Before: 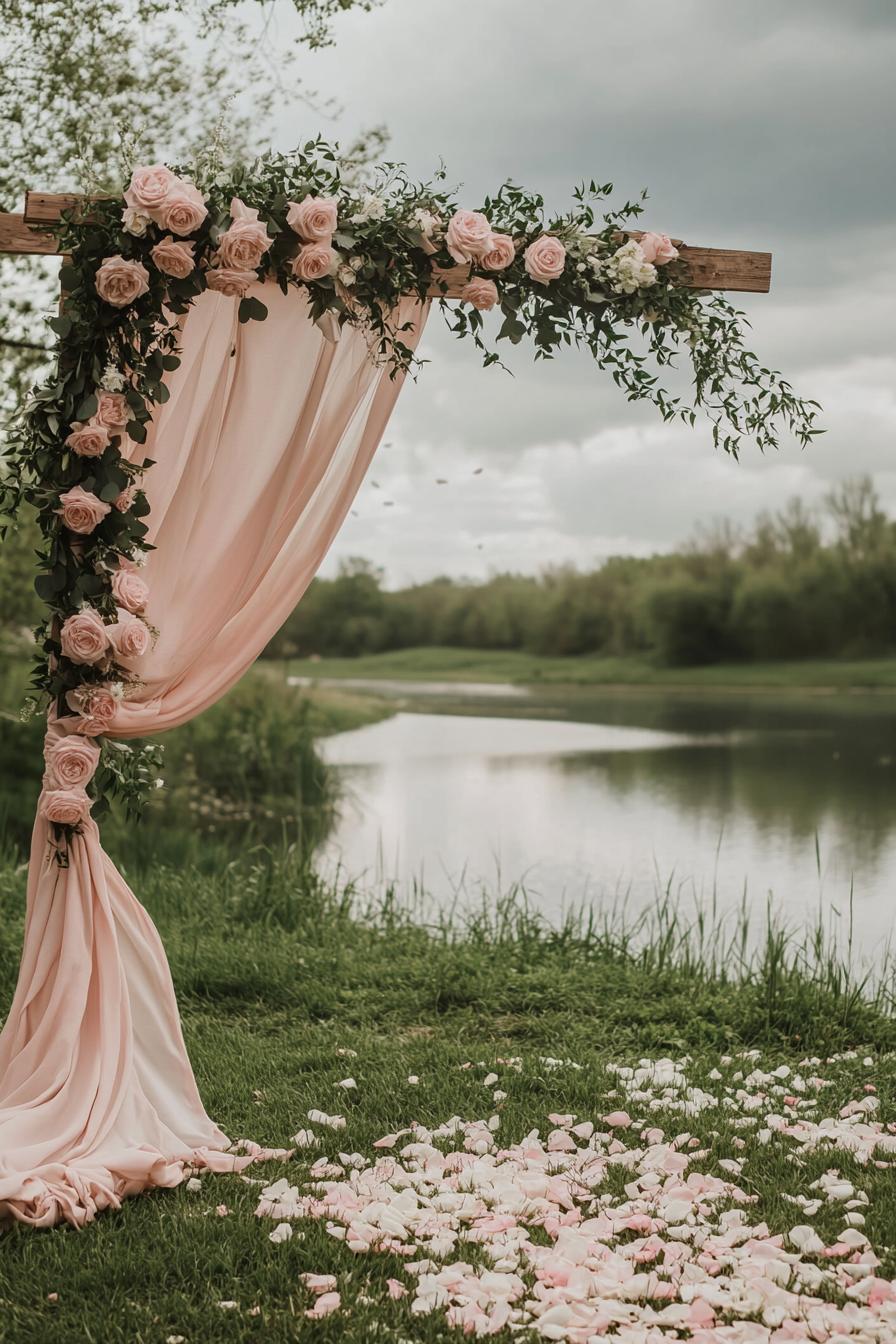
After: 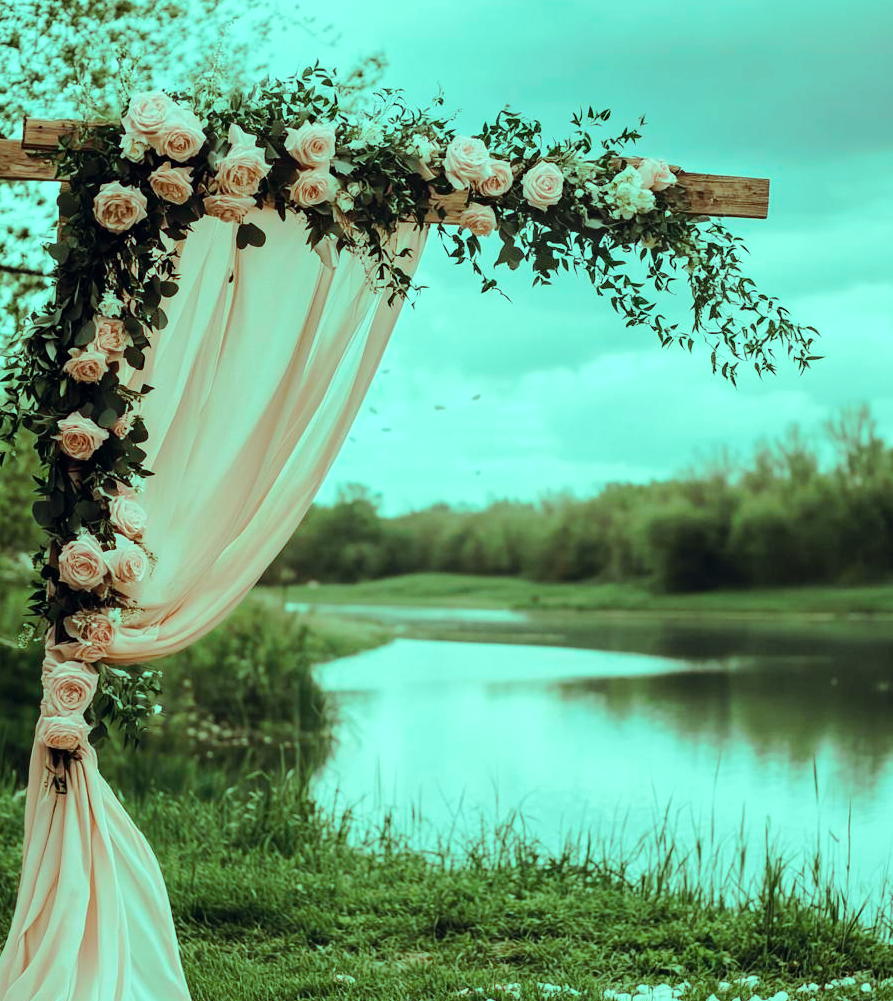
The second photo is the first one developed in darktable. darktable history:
crop: left 0.321%, top 5.553%, bottom 19.926%
tone curve: curves: ch0 [(0.003, 0) (0.066, 0.023) (0.149, 0.094) (0.264, 0.238) (0.395, 0.401) (0.517, 0.553) (0.716, 0.743) (0.813, 0.846) (1, 1)]; ch1 [(0, 0) (0.164, 0.115) (0.337, 0.332) (0.39, 0.398) (0.464, 0.461) (0.501, 0.5) (0.521, 0.529) (0.571, 0.588) (0.652, 0.681) (0.733, 0.749) (0.811, 0.796) (1, 1)]; ch2 [(0, 0) (0.337, 0.382) (0.464, 0.476) (0.501, 0.502) (0.527, 0.54) (0.556, 0.567) (0.6, 0.59) (0.687, 0.675) (1, 1)], preserve colors none
color balance rgb: highlights gain › luminance 20.208%, highlights gain › chroma 13.049%, highlights gain › hue 172.64°, global offset › chroma 0.064%, global offset › hue 254.2°, perceptual saturation grading › global saturation 19.329%, perceptual brilliance grading › mid-tones 10.535%, perceptual brilliance grading › shadows 14.813%, global vibrance 30.494%
exposure: black level correction 0.001, compensate highlight preservation false
contrast brightness saturation: contrast 0.058, brightness -0.01, saturation -0.222
